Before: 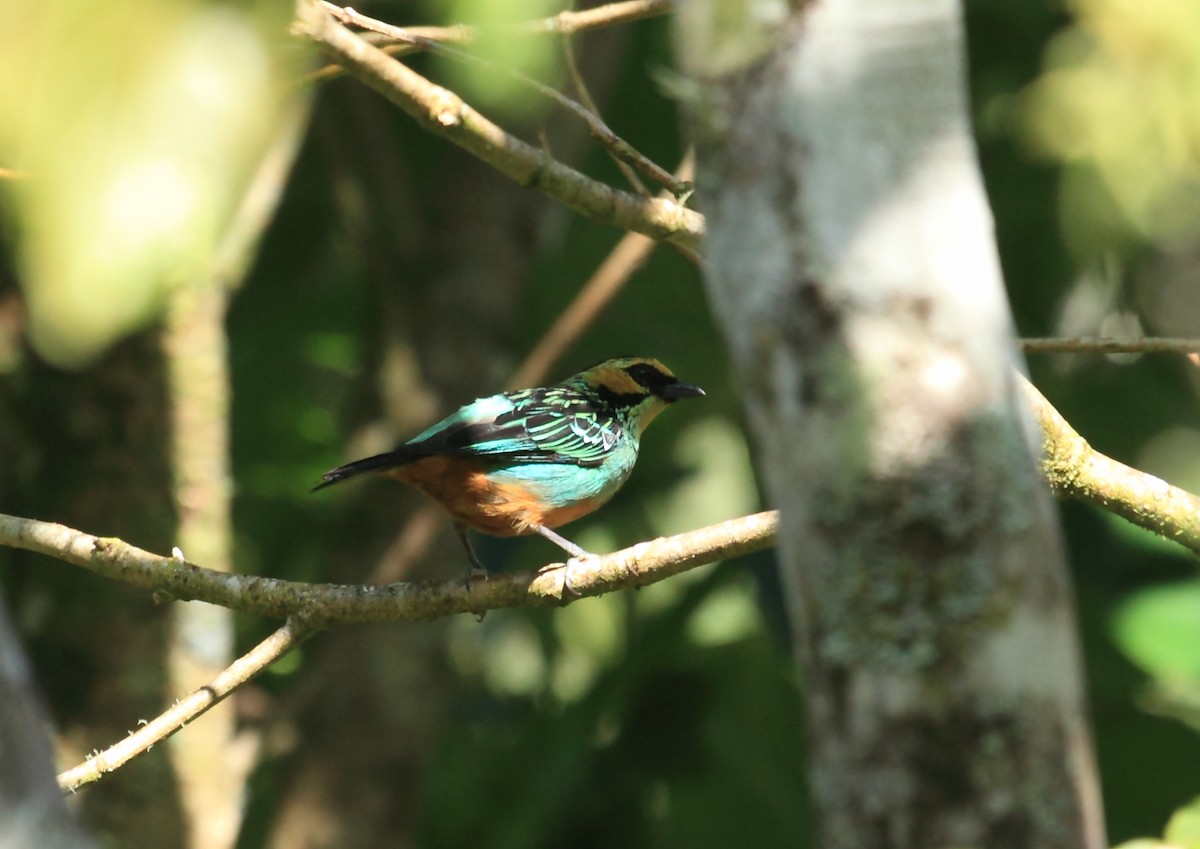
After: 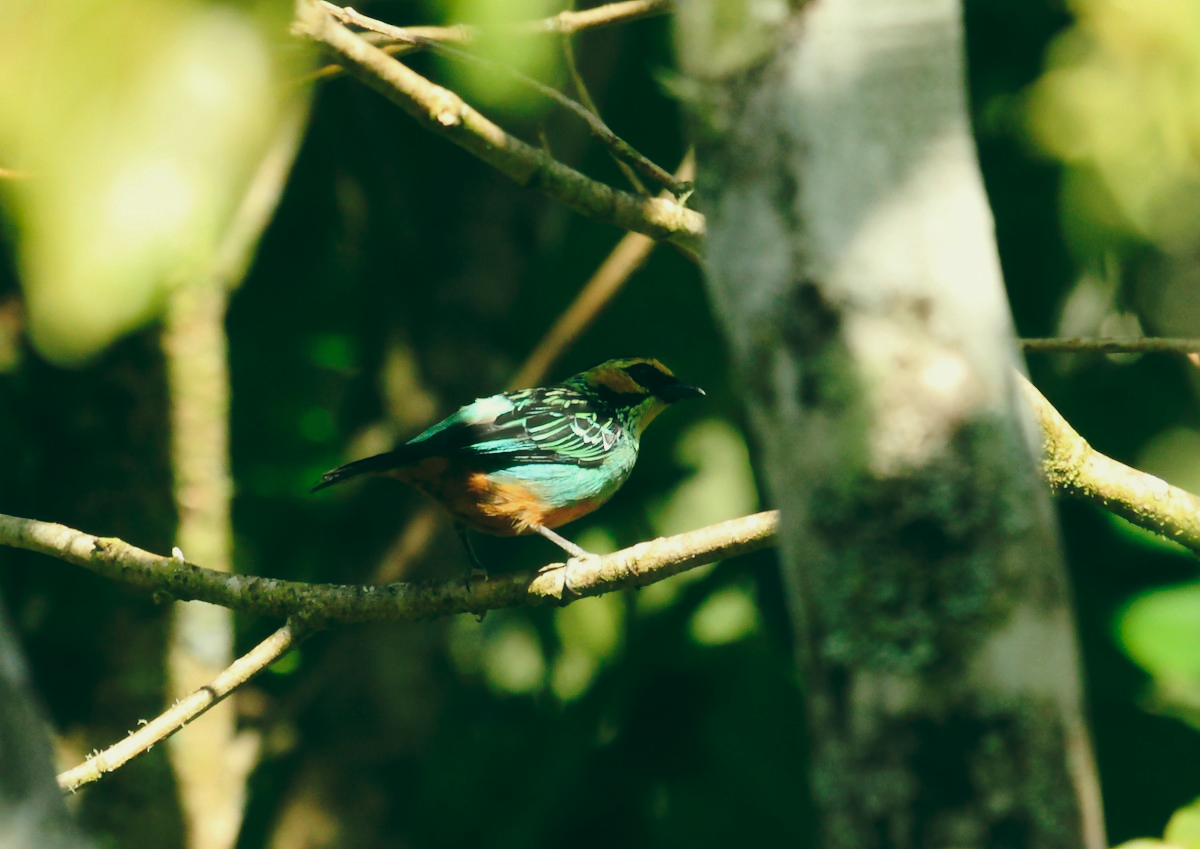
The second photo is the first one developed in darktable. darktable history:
base curve: curves: ch0 [(0, 0) (0.073, 0.04) (0.157, 0.139) (0.492, 0.492) (0.758, 0.758) (1, 1)], preserve colors none
haze removal: strength -0.1, adaptive false
color balance: lift [1.005, 0.99, 1.007, 1.01], gamma [1, 1.034, 1.032, 0.966], gain [0.873, 1.055, 1.067, 0.933]
